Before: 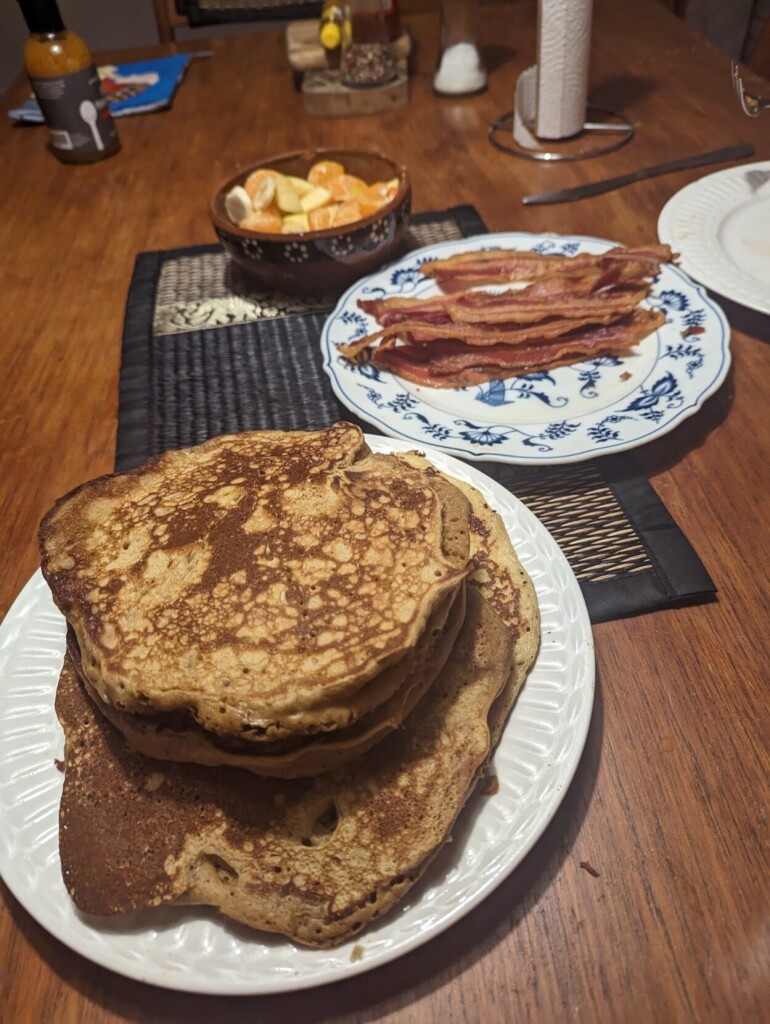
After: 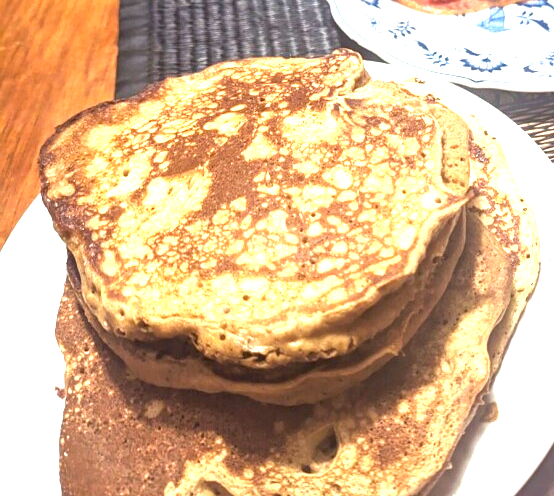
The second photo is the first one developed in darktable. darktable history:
crop: top 36.498%, right 27.964%, bottom 14.995%
exposure: exposure 2.04 EV, compensate highlight preservation false
